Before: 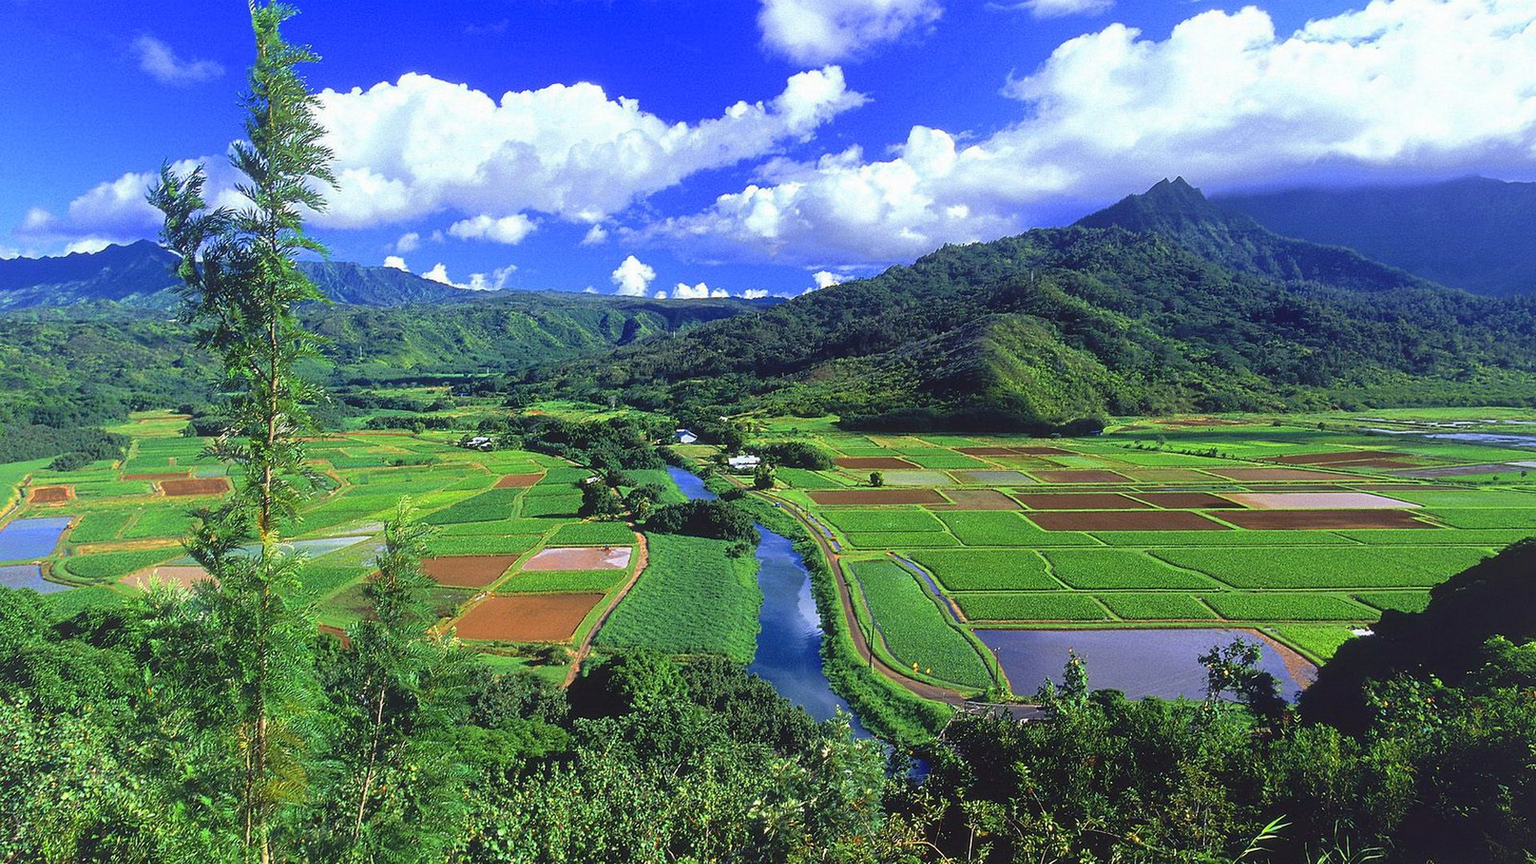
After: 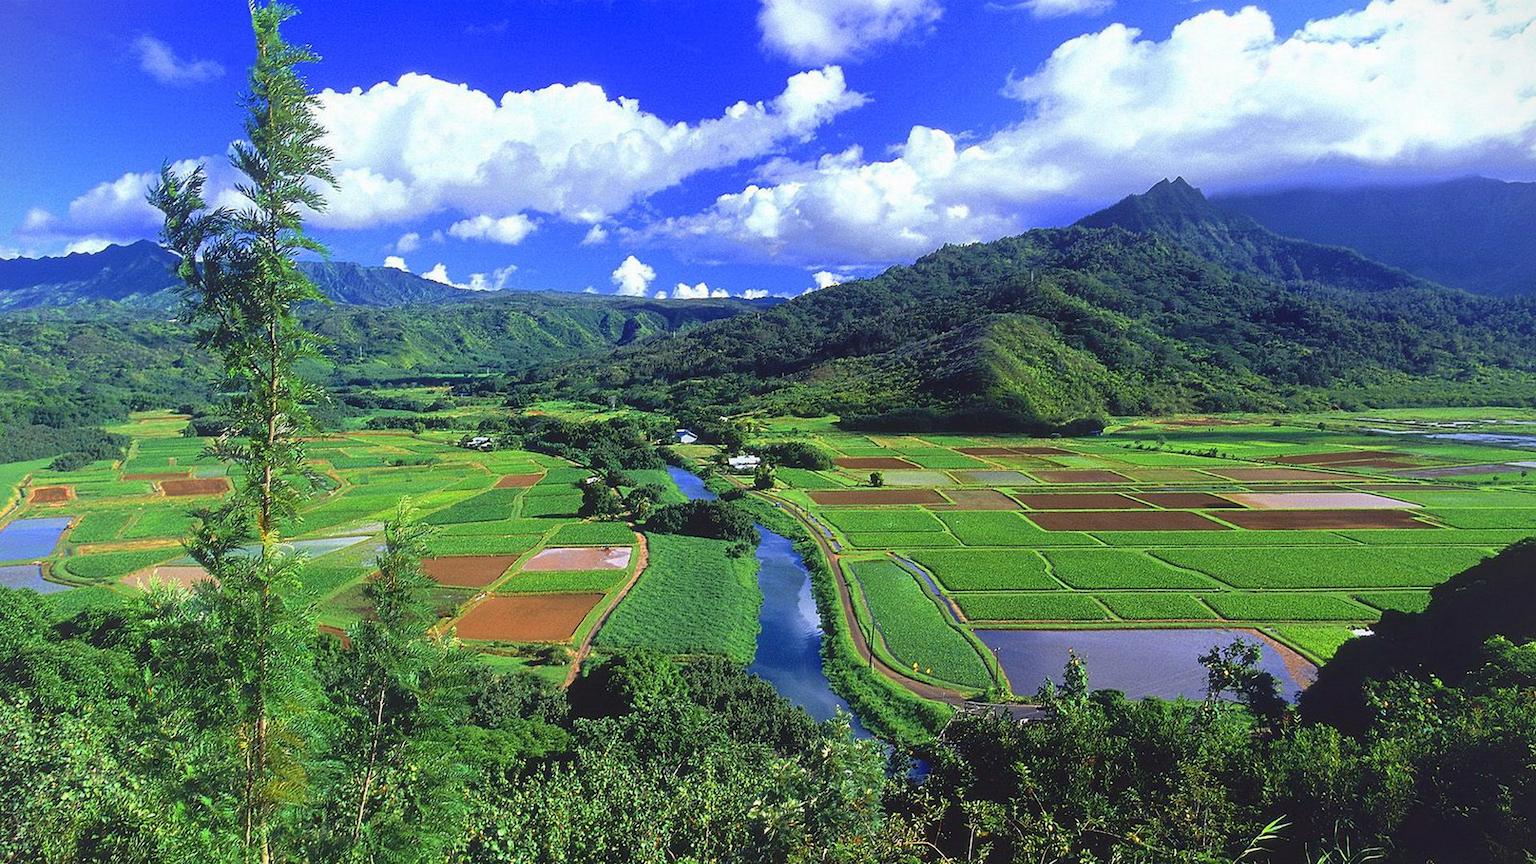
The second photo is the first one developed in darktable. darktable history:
vignetting: fall-off start 100.32%, fall-off radius 70.55%, width/height ratio 1.173
